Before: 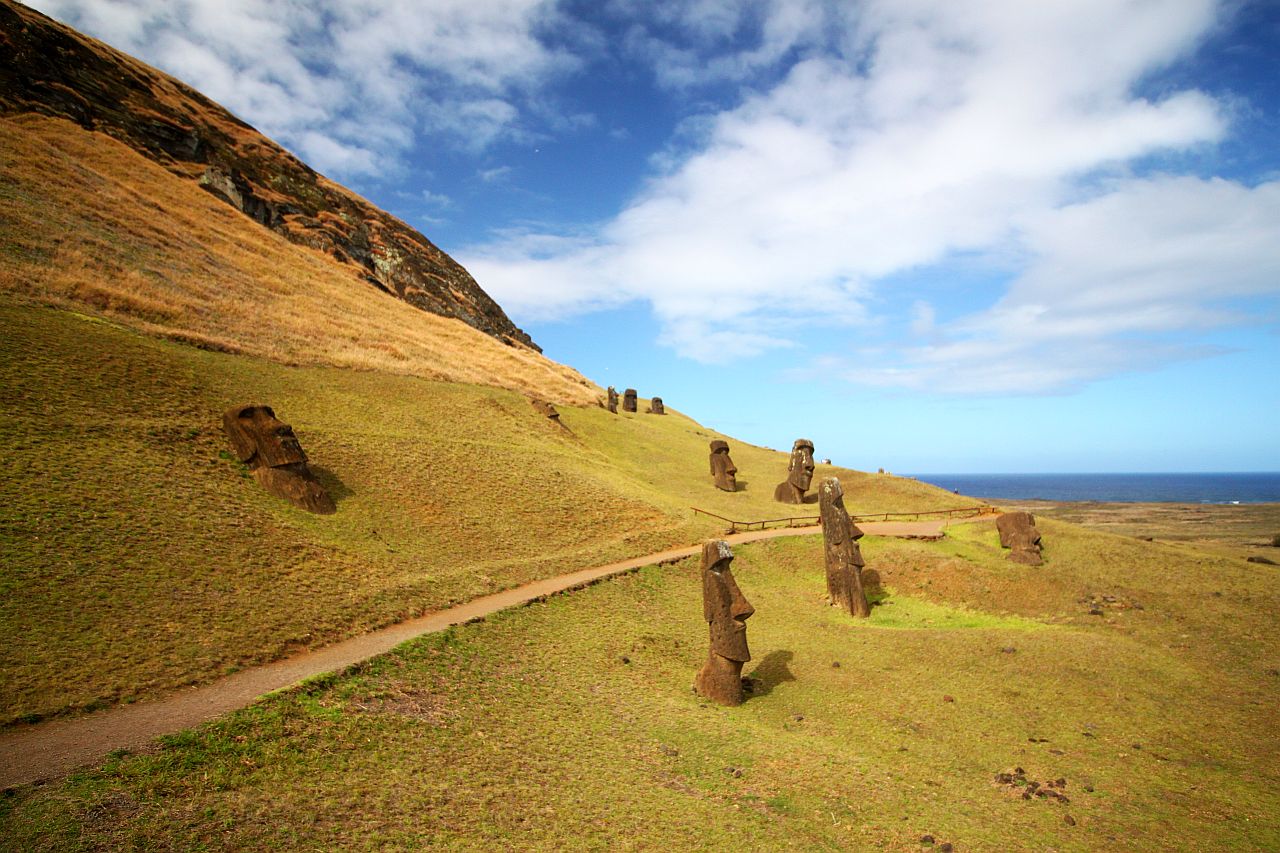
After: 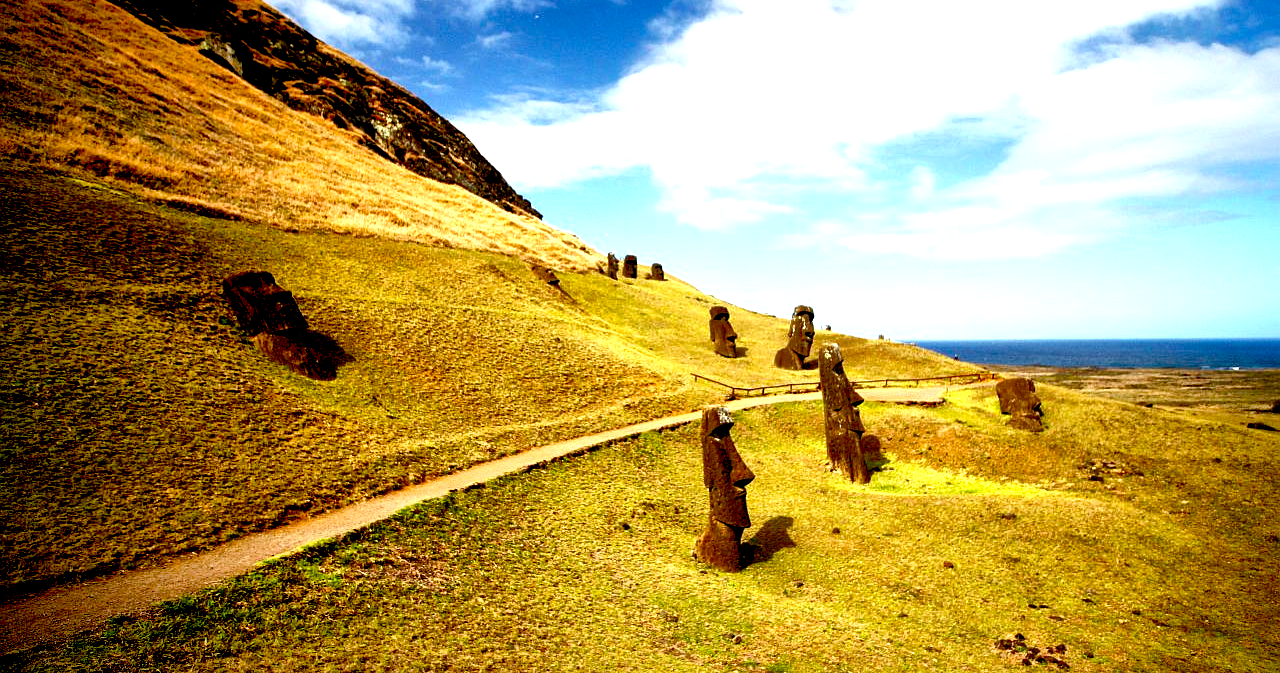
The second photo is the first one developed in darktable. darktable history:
tone equalizer: -8 EV -0.724 EV, -7 EV -0.727 EV, -6 EV -0.587 EV, -5 EV -0.404 EV, -3 EV 0.37 EV, -2 EV 0.6 EV, -1 EV 0.698 EV, +0 EV 0.721 EV, mask exposure compensation -0.5 EV
exposure: black level correction 0.048, exposure 0.012 EV, compensate highlight preservation false
local contrast: mode bilateral grid, contrast 44, coarseness 69, detail 212%, midtone range 0.2
crop and rotate: top 15.748%, bottom 5.326%
